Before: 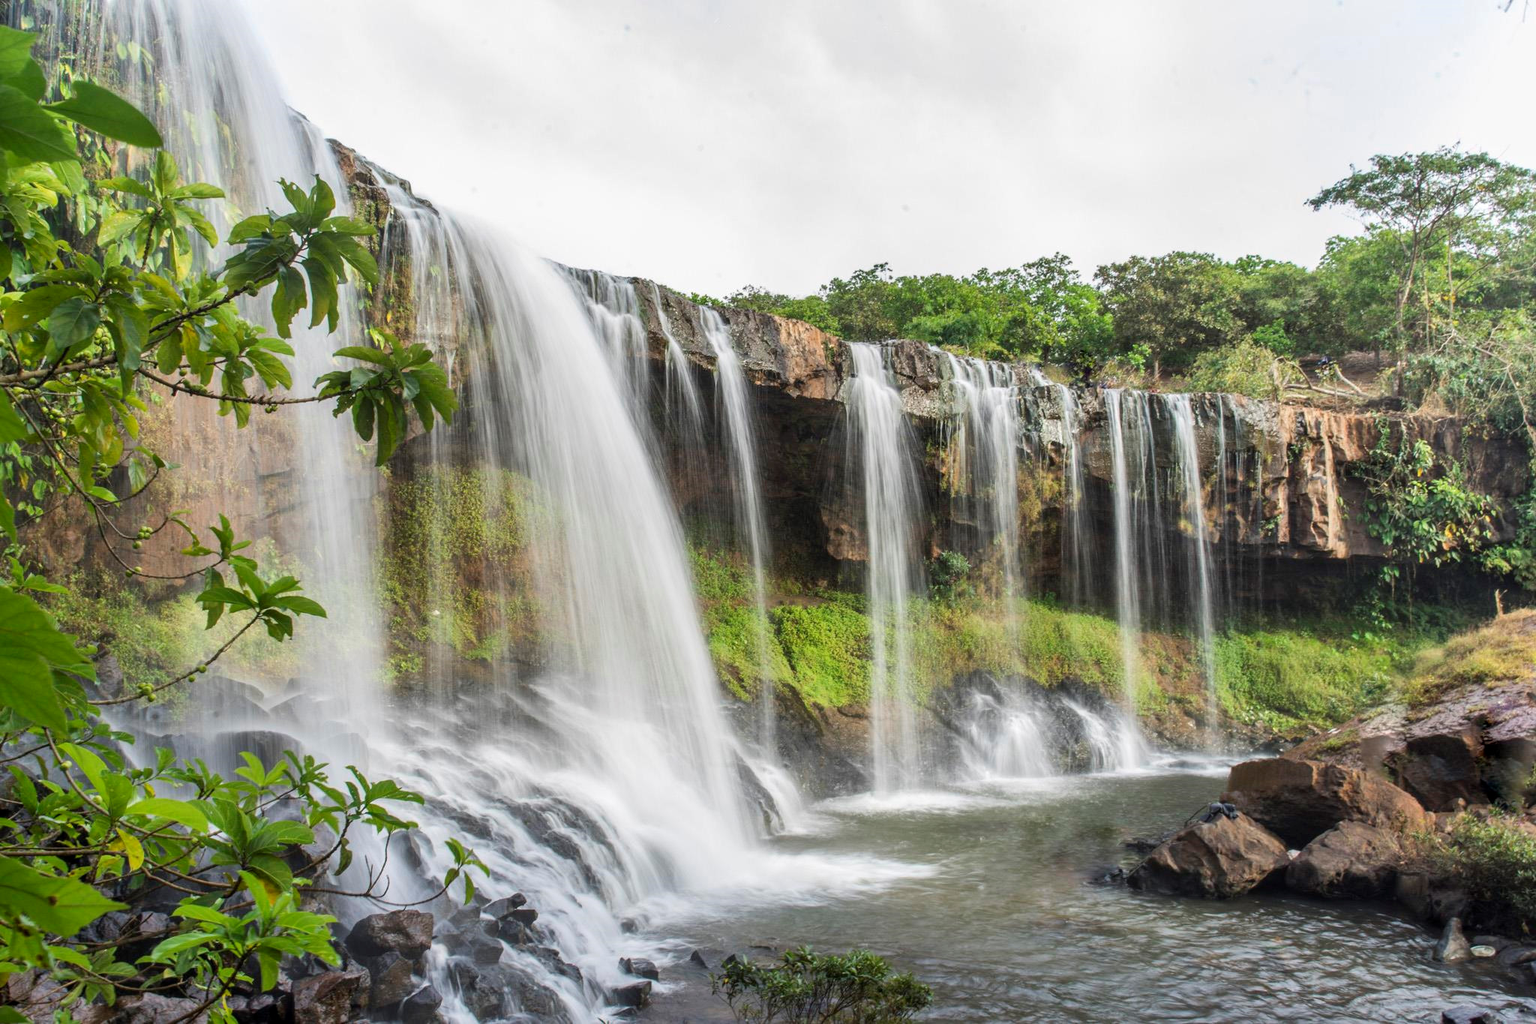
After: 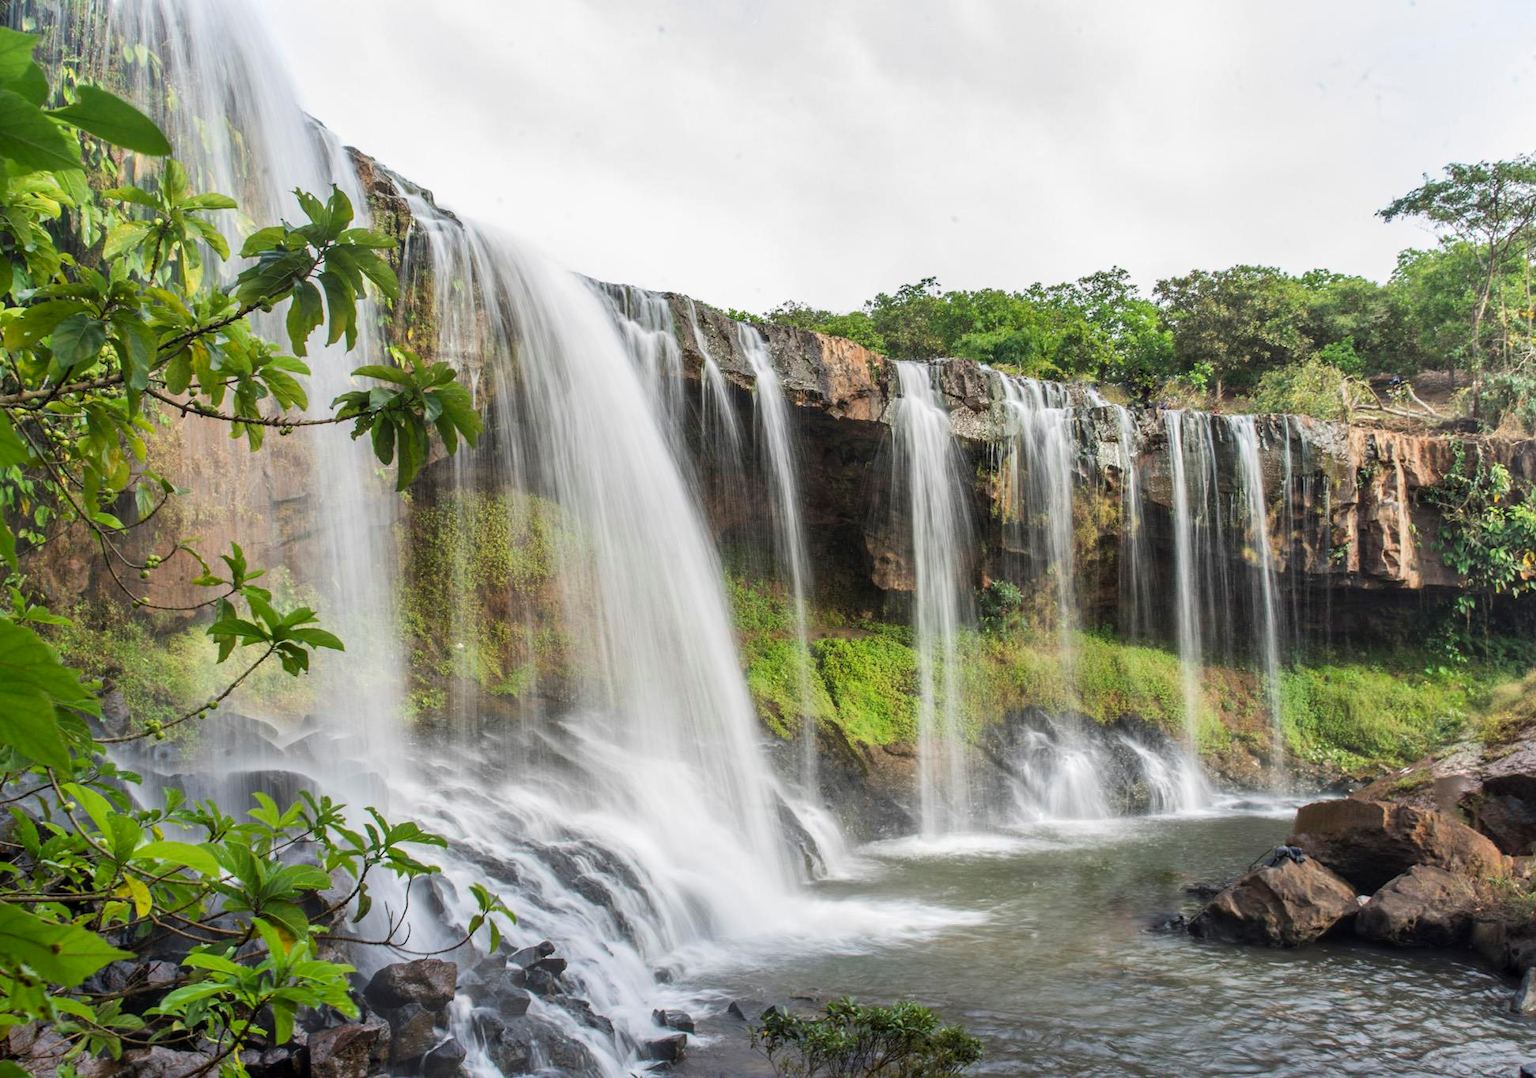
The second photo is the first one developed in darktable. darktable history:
crop and rotate: left 0%, right 5.085%
